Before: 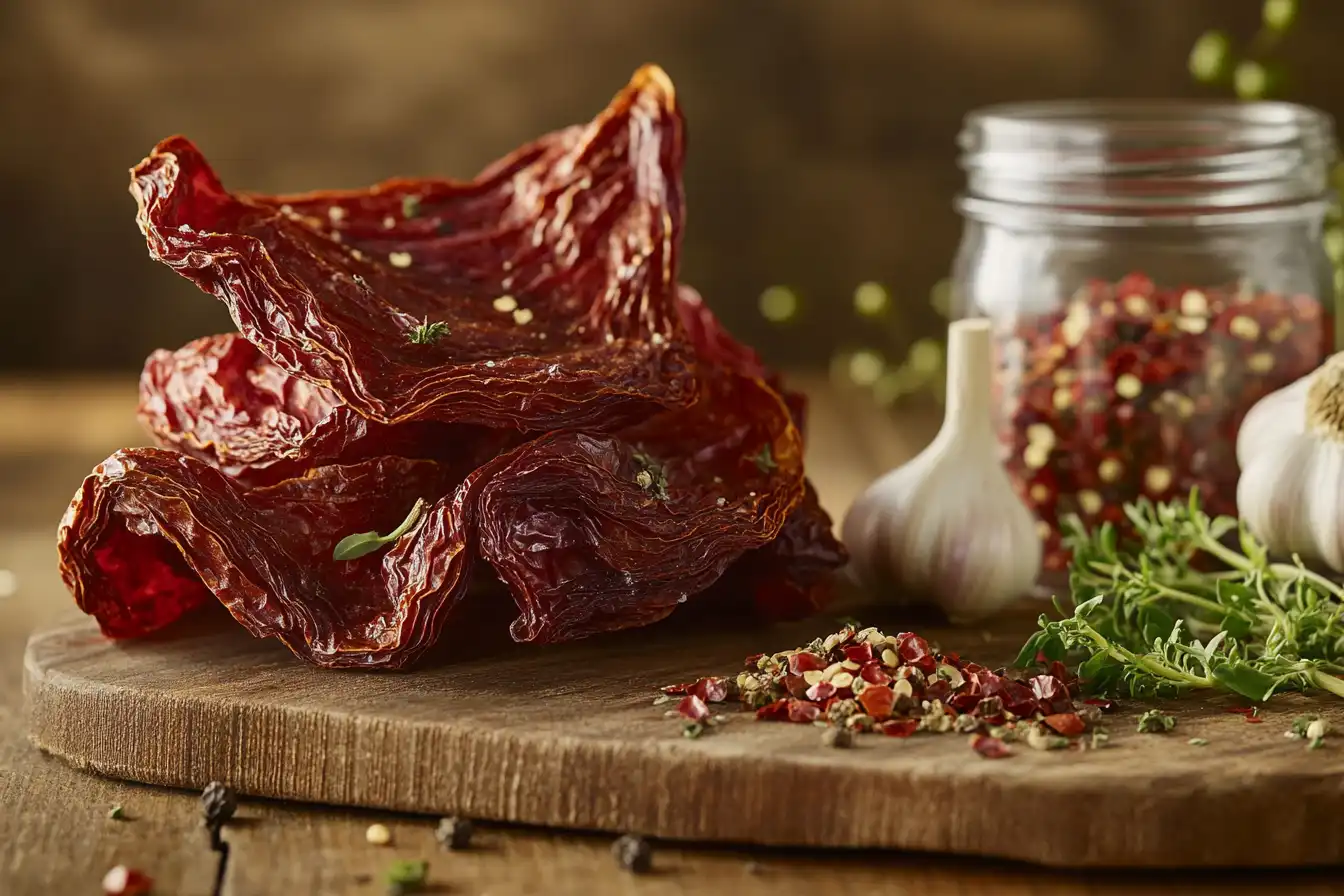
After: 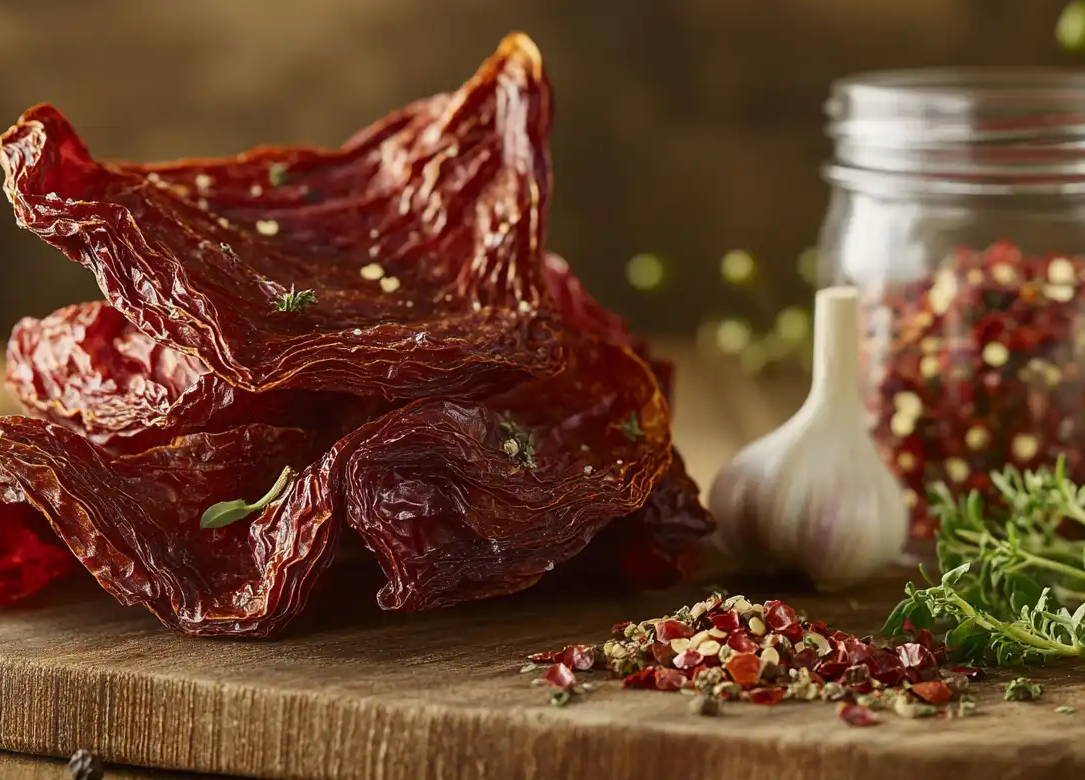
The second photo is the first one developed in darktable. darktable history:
crop: left 9.951%, top 3.575%, right 9.262%, bottom 9.366%
